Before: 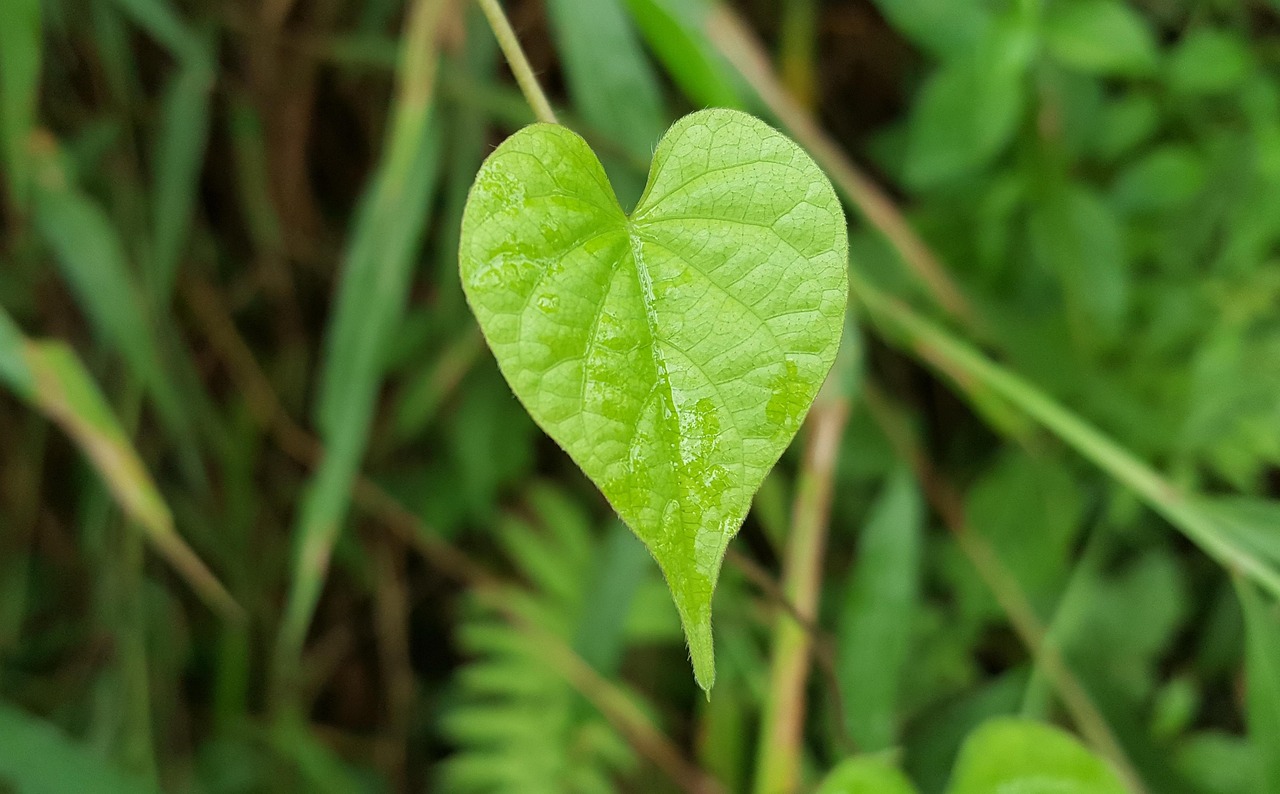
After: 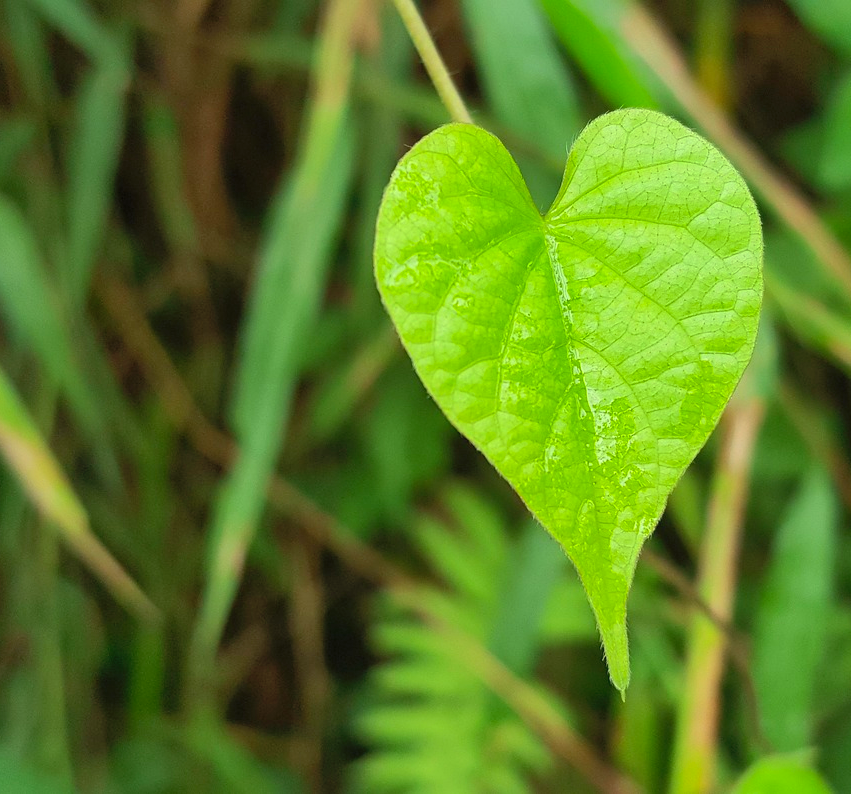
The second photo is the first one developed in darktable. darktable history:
crop and rotate: left 6.708%, right 26.766%
contrast brightness saturation: contrast 0.204, brightness 0.168, saturation 0.224
shadows and highlights: on, module defaults
